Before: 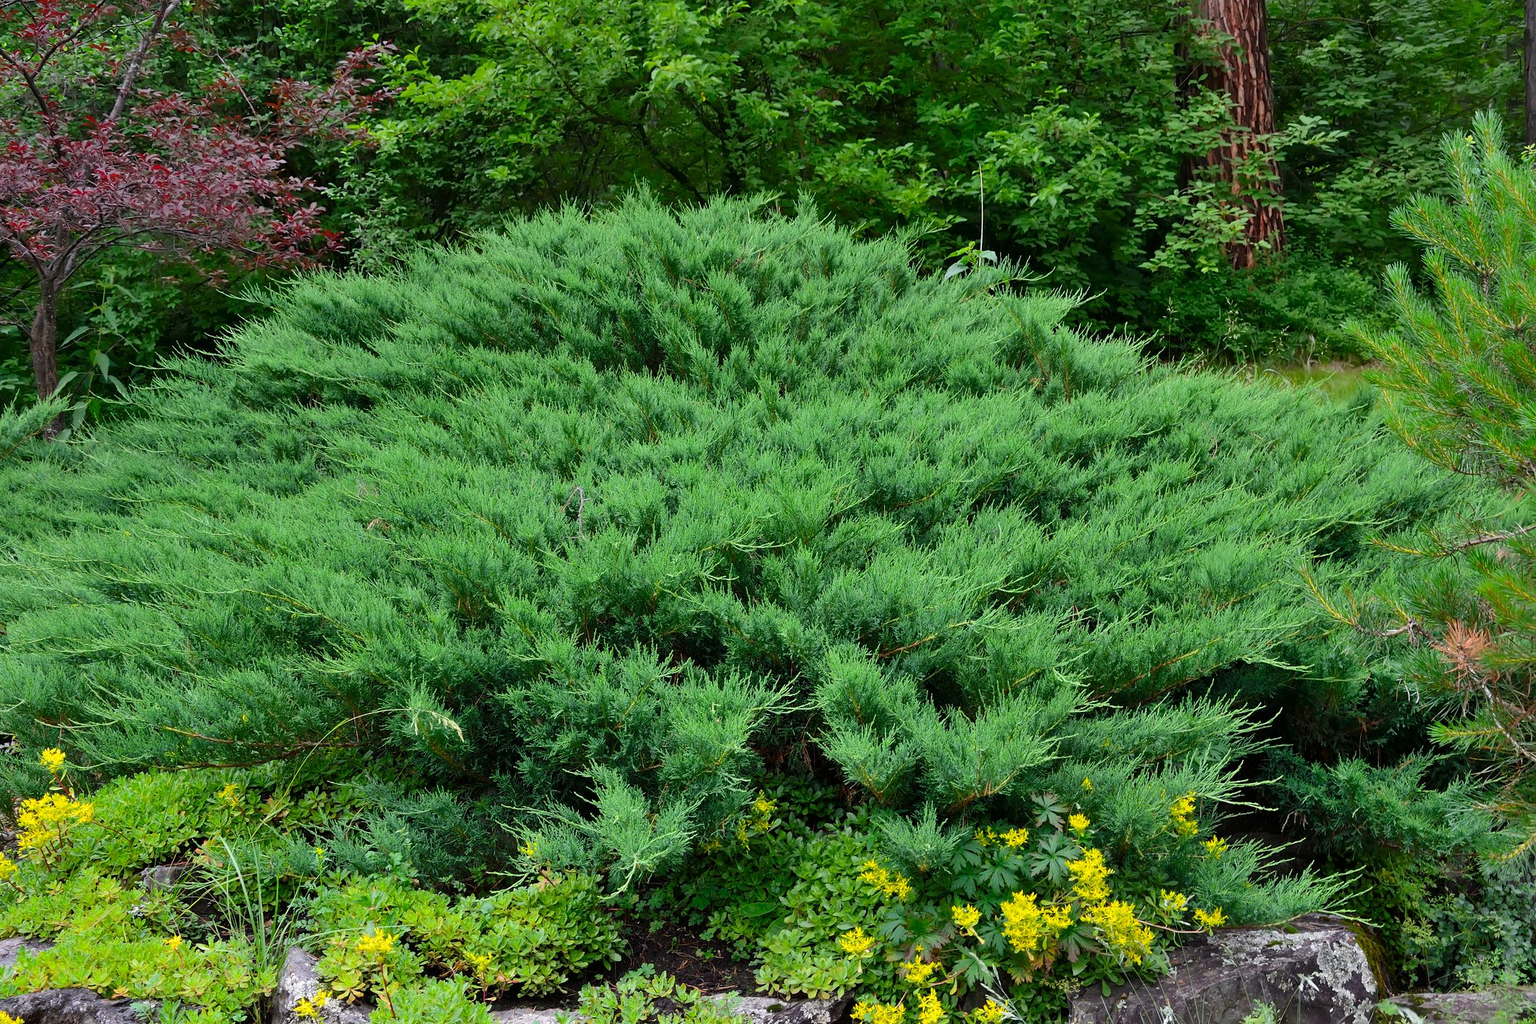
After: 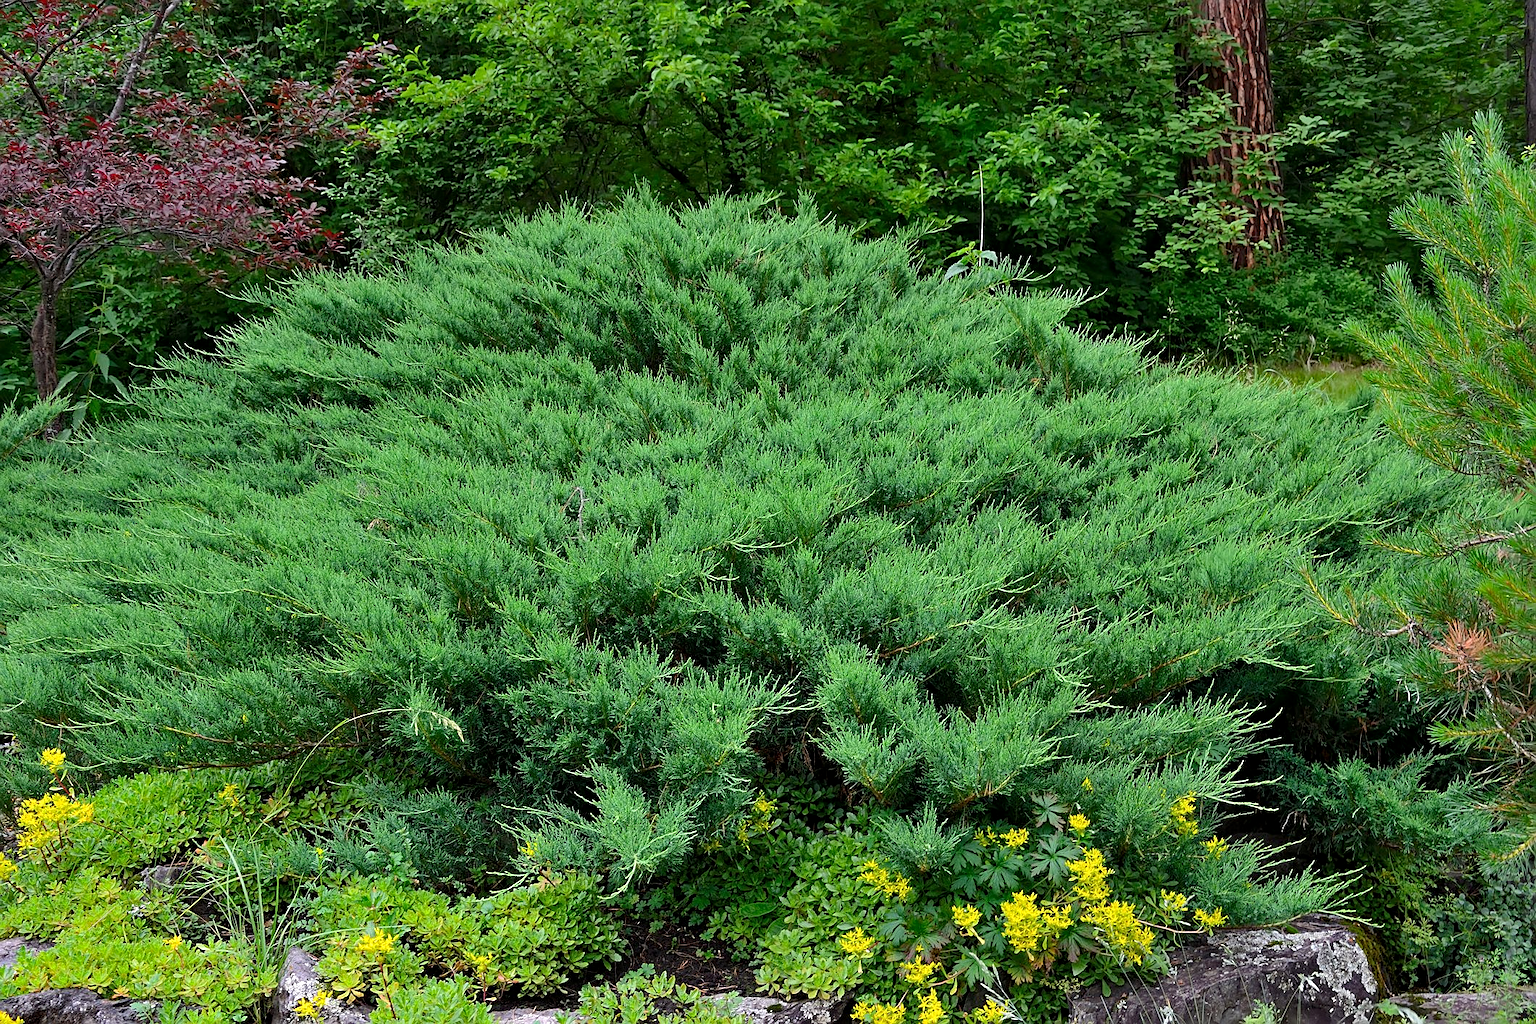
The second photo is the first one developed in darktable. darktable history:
haze removal: compatibility mode true, adaptive false
sharpen: on, module defaults
local contrast: highlights 100%, shadows 100%, detail 120%, midtone range 0.2
